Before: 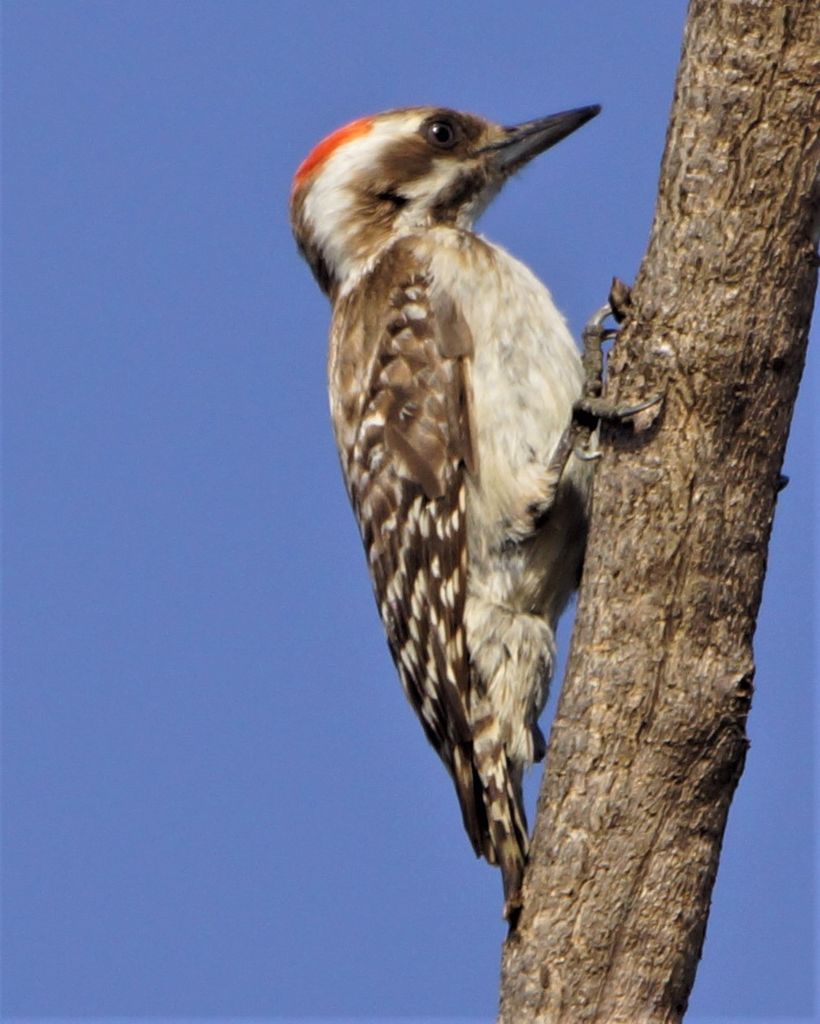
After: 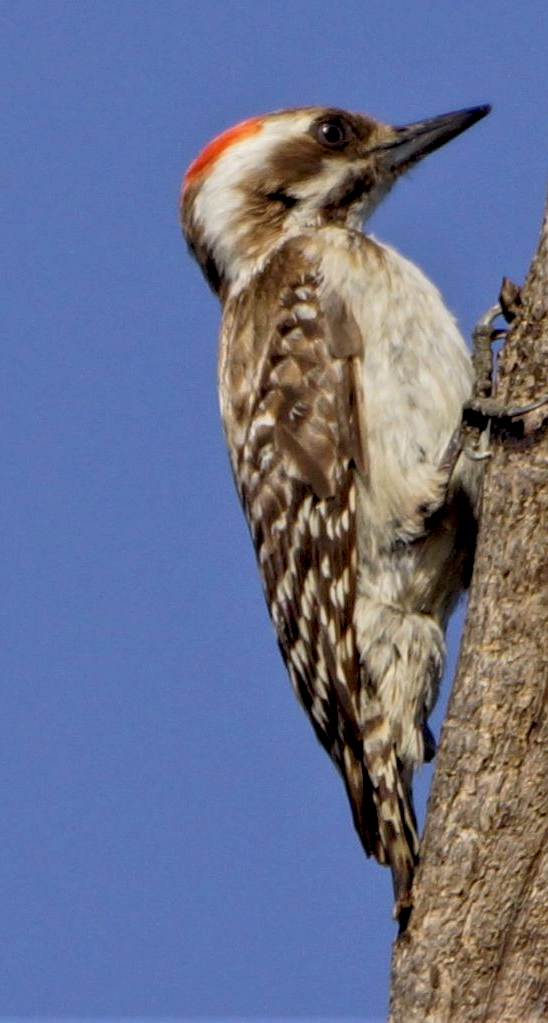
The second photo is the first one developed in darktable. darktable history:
crop and rotate: left 13.491%, right 19.628%
exposure: black level correction 0.009, exposure -0.161 EV, compensate highlight preservation false
shadows and highlights: shadows color adjustment 99.16%, highlights color adjustment 0.644%
local contrast: on, module defaults
